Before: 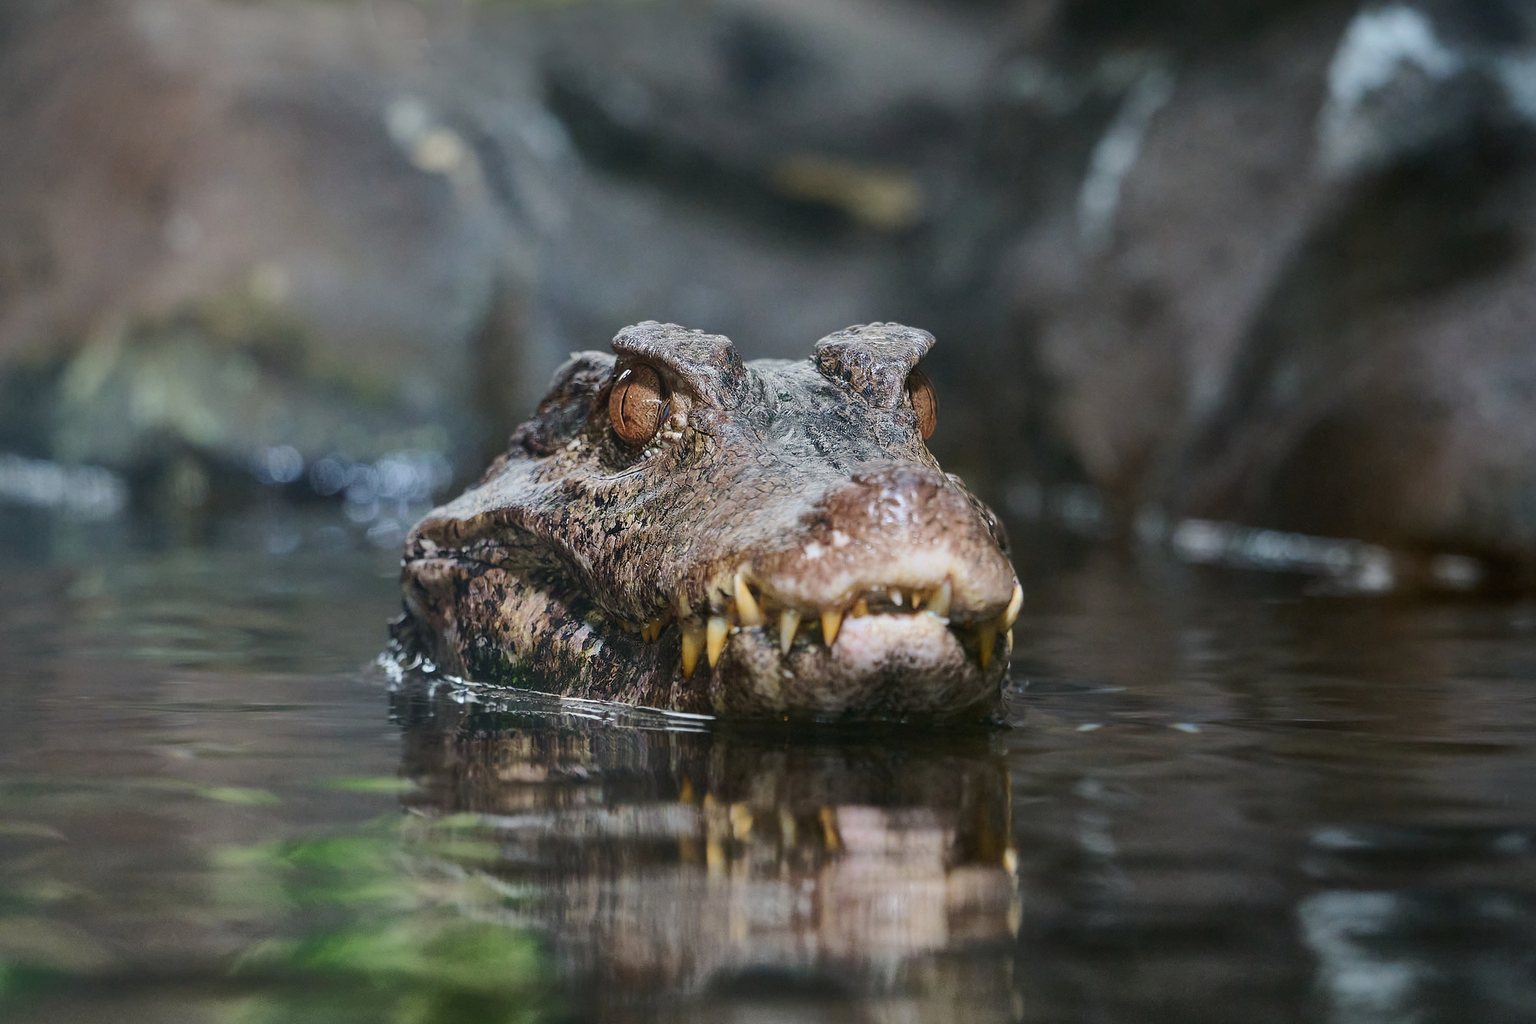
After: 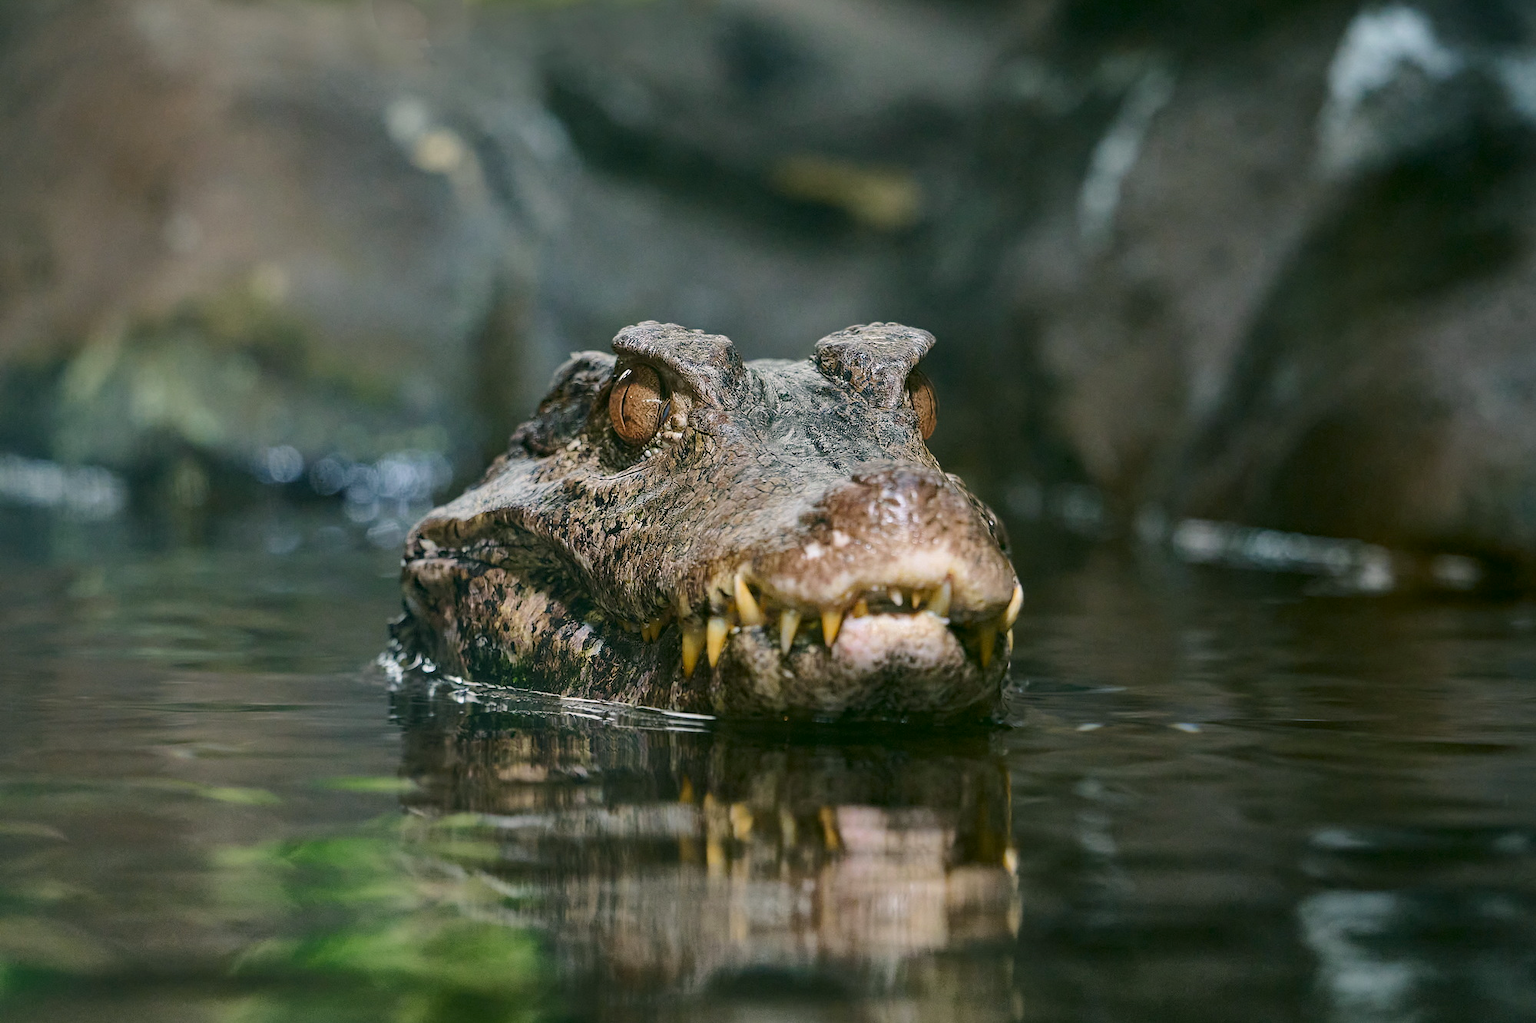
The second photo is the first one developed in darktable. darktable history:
color correction: highlights a* 4.02, highlights b* 4.98, shadows a* -7.55, shadows b* 4.98
haze removal: compatibility mode true, adaptive false
